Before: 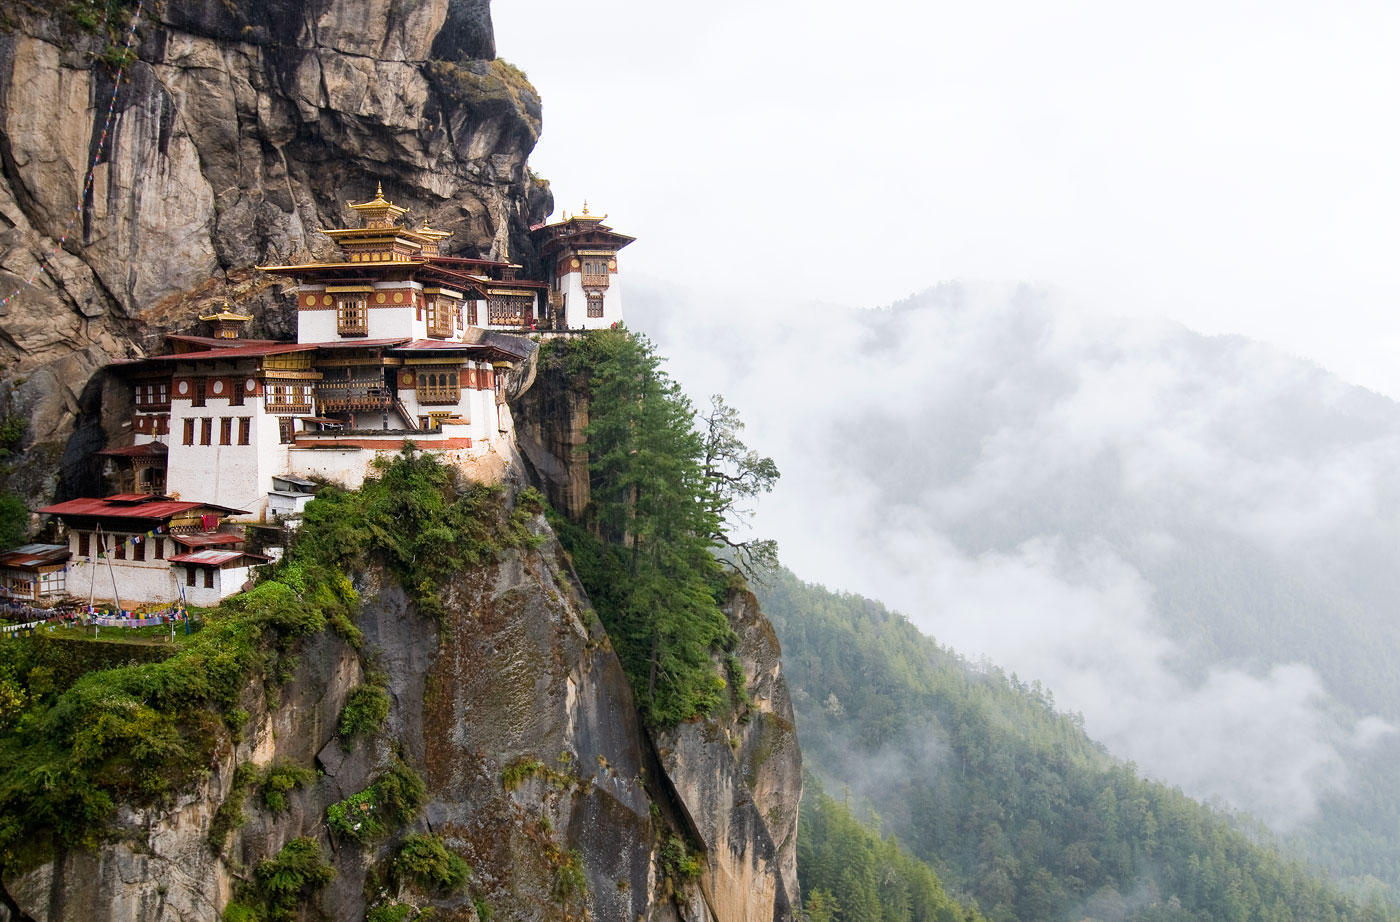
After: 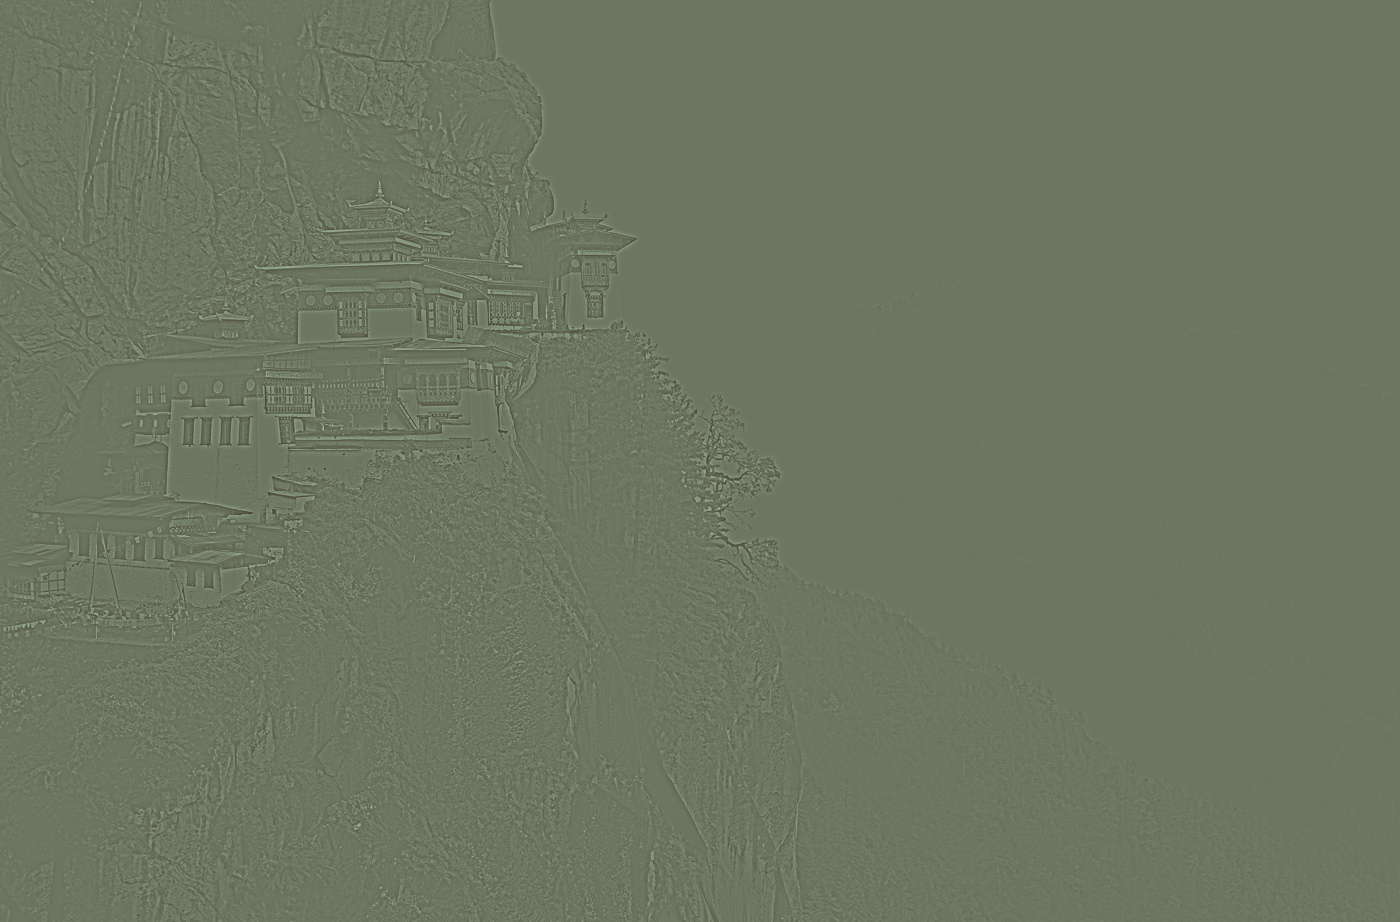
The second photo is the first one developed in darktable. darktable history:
exposure: black level correction -0.03, compensate highlight preservation false
local contrast: mode bilateral grid, contrast 20, coarseness 50, detail 130%, midtone range 0.2
color balance: lift [1, 1.015, 0.987, 0.985], gamma [1, 0.959, 1.042, 0.958], gain [0.927, 0.938, 1.072, 0.928], contrast 1.5%
highpass: sharpness 9.84%, contrast boost 9.94%
shadows and highlights: shadows 40, highlights -54, highlights color adjustment 46%, low approximation 0.01, soften with gaussian
